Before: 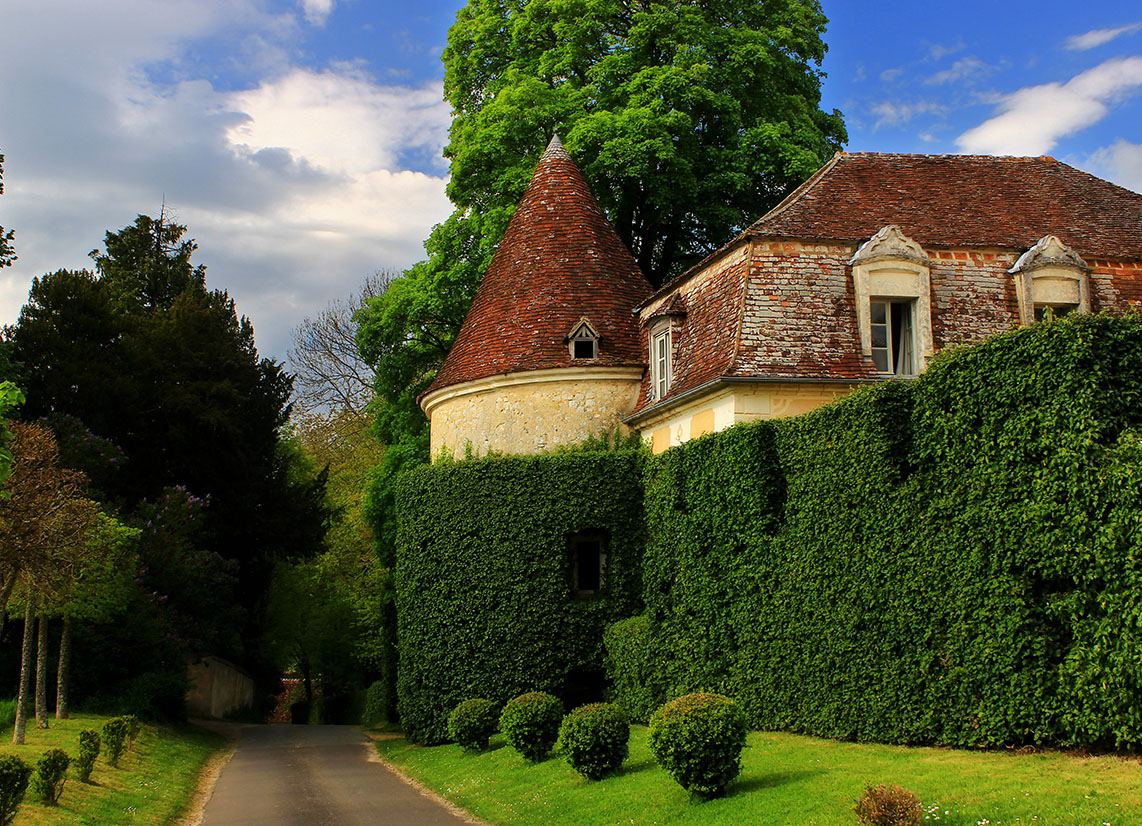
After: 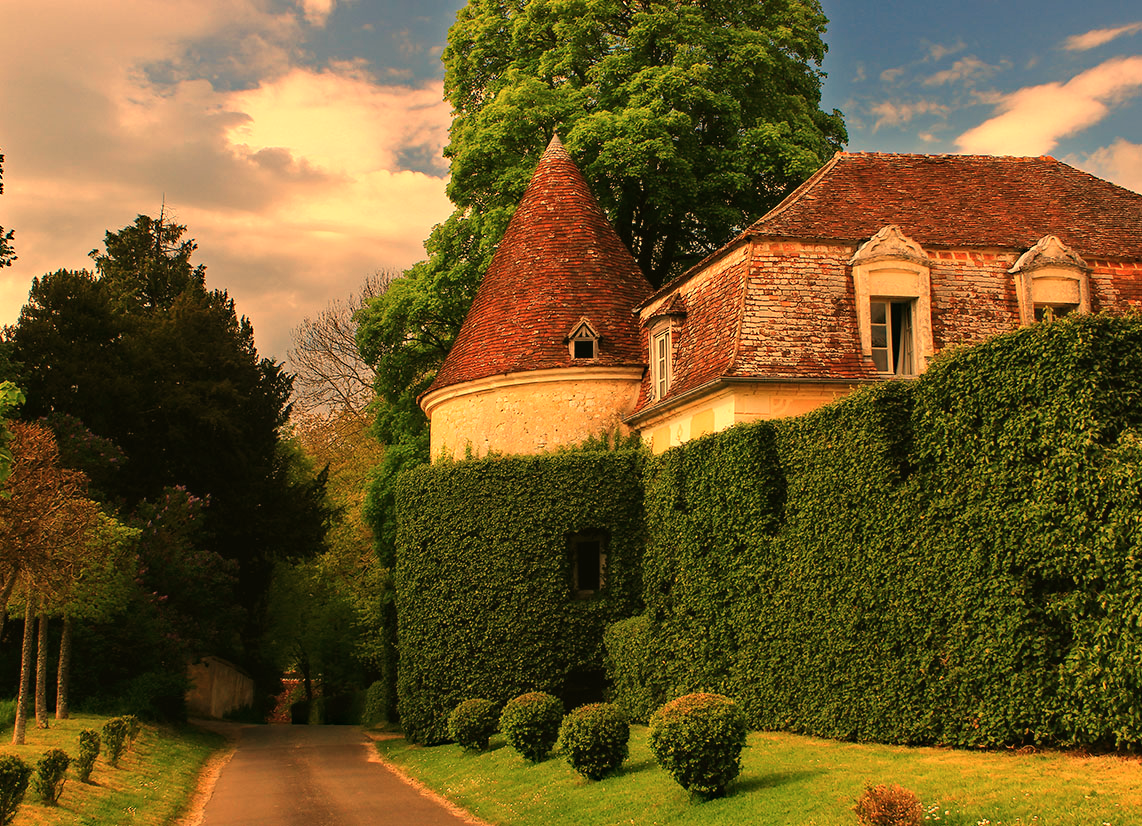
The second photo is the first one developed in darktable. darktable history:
white balance: red 1.467, blue 0.684
haze removal: compatibility mode true, adaptive false
contrast brightness saturation: saturation -0.05
color balance: mode lift, gamma, gain (sRGB), lift [1.04, 1, 1, 0.97], gamma [1.01, 1, 1, 0.97], gain [0.96, 1, 1, 0.97]
